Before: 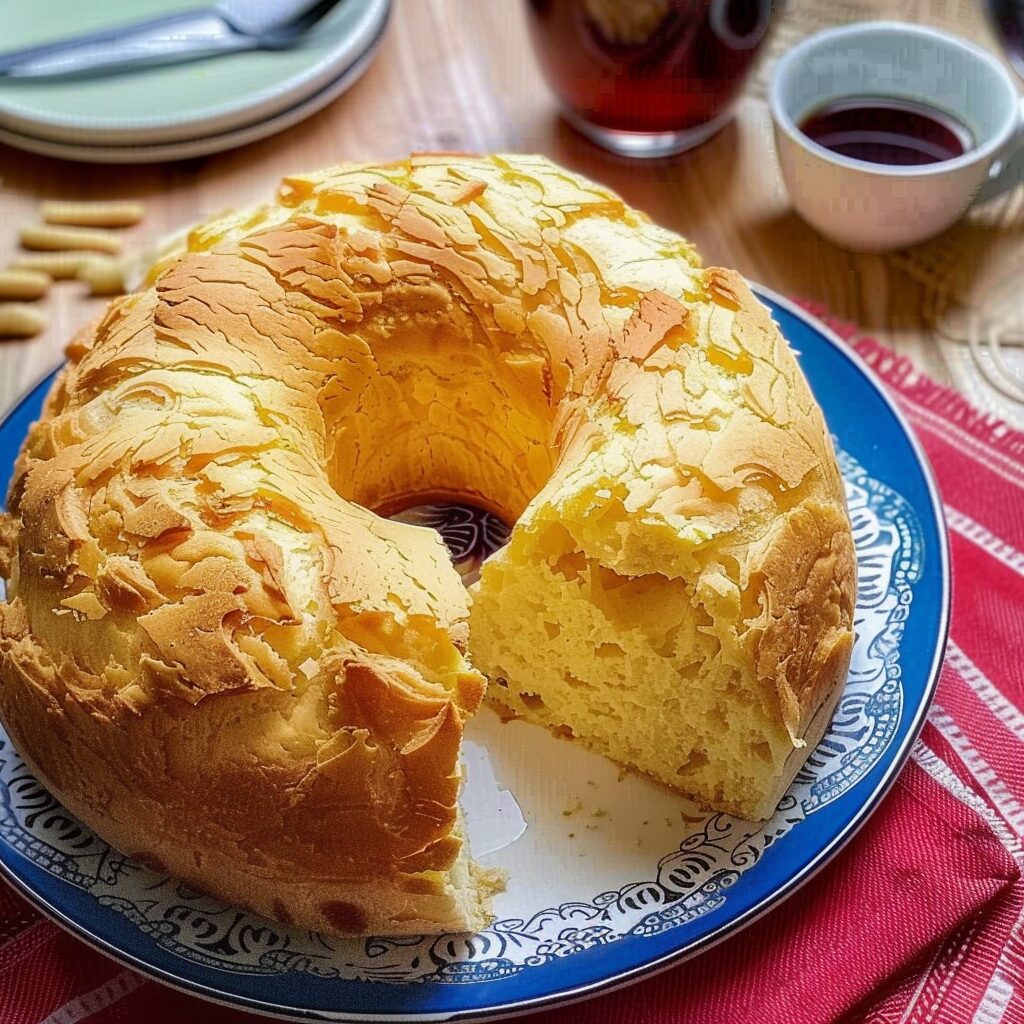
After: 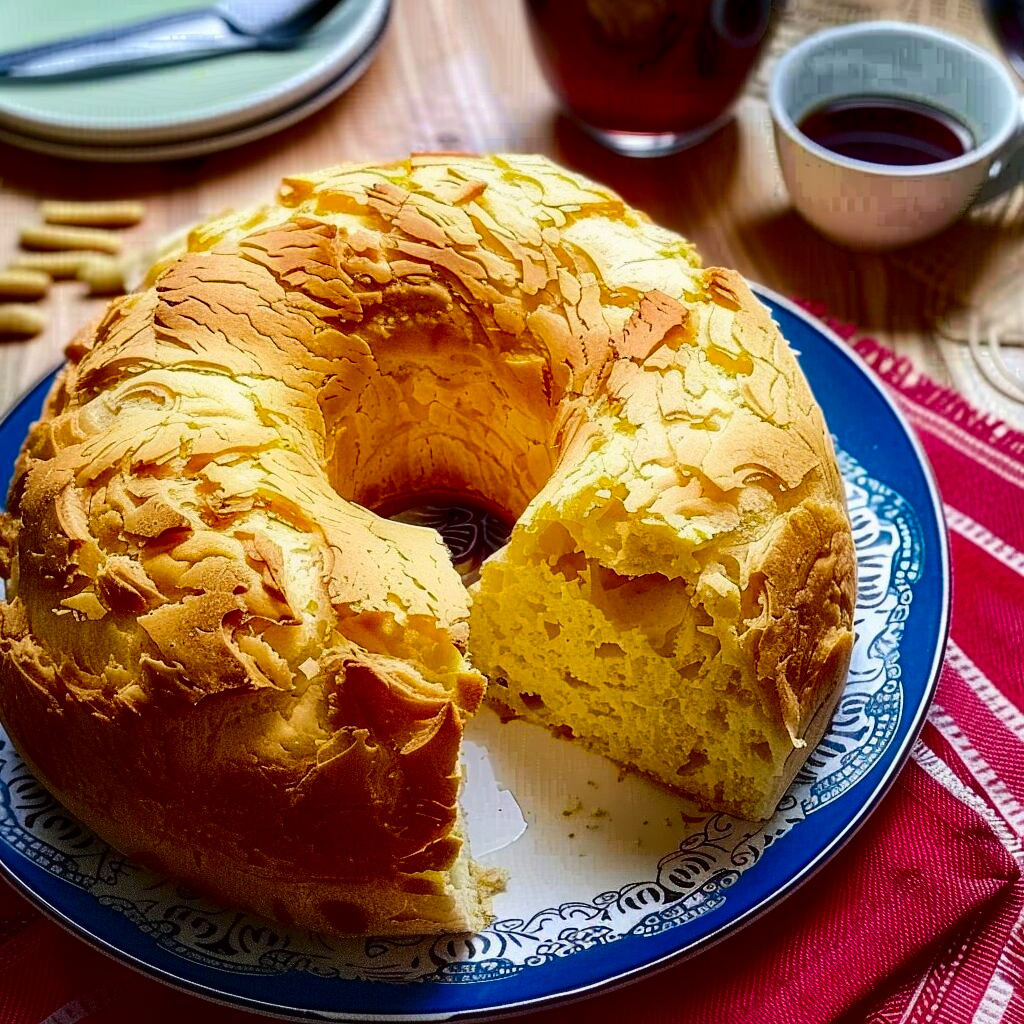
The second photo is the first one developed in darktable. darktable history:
contrast brightness saturation: contrast 0.225, brightness -0.191, saturation 0.238
